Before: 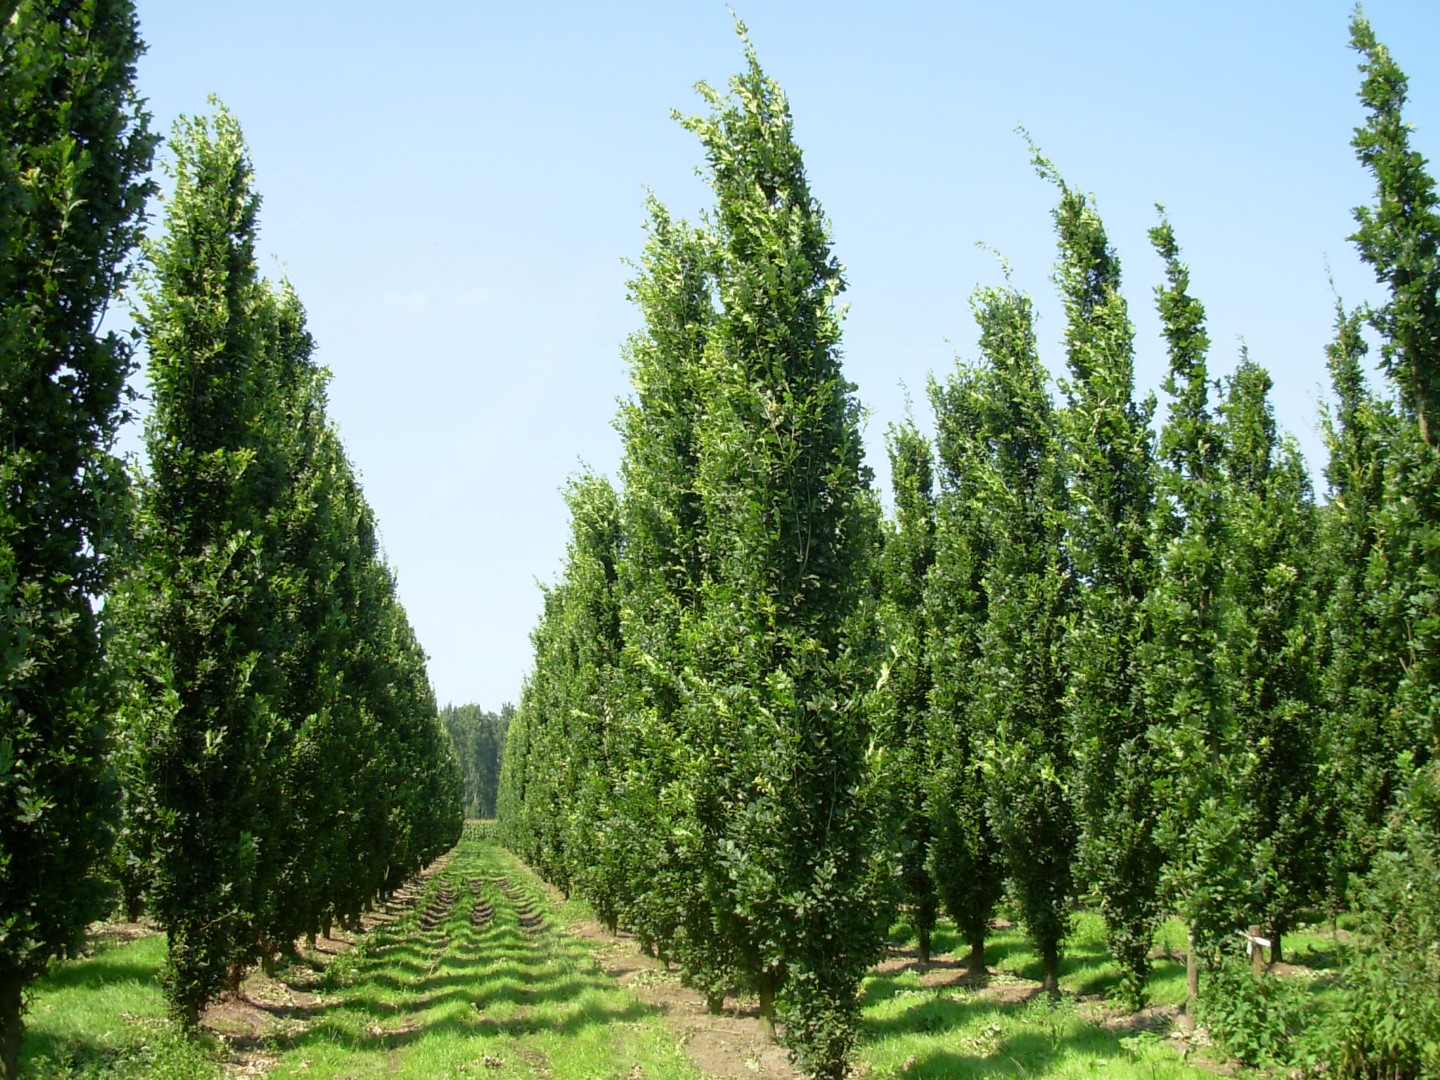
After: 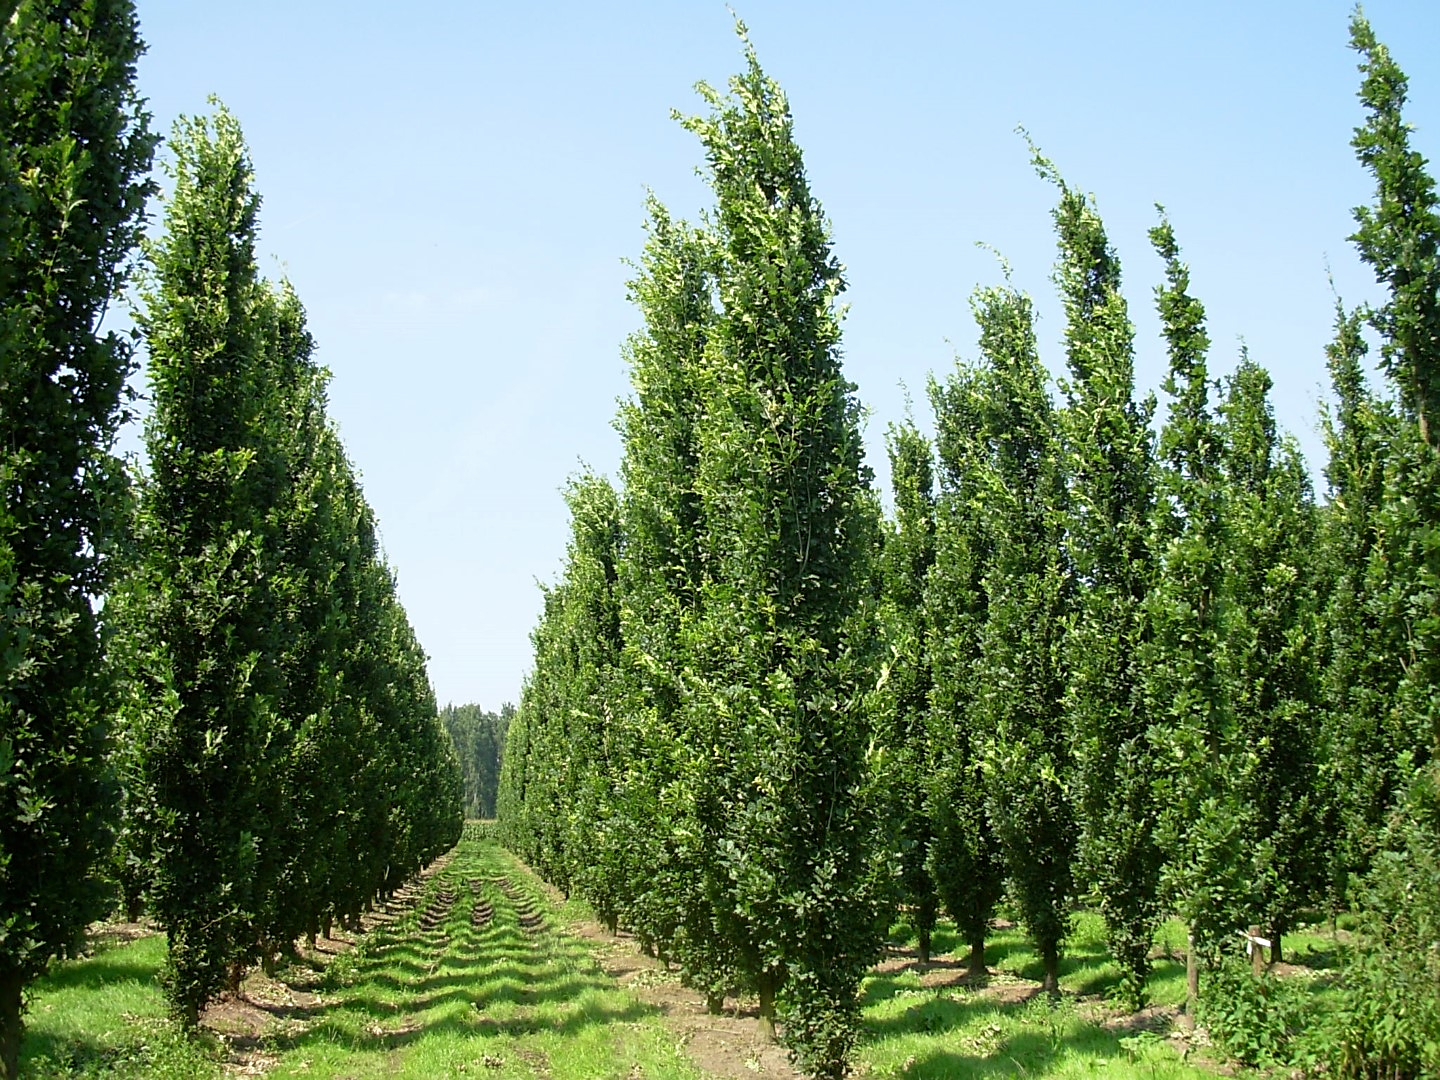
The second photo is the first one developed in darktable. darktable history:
sharpen: on, module defaults
exposure: exposure -0.013 EV, compensate highlight preservation false
